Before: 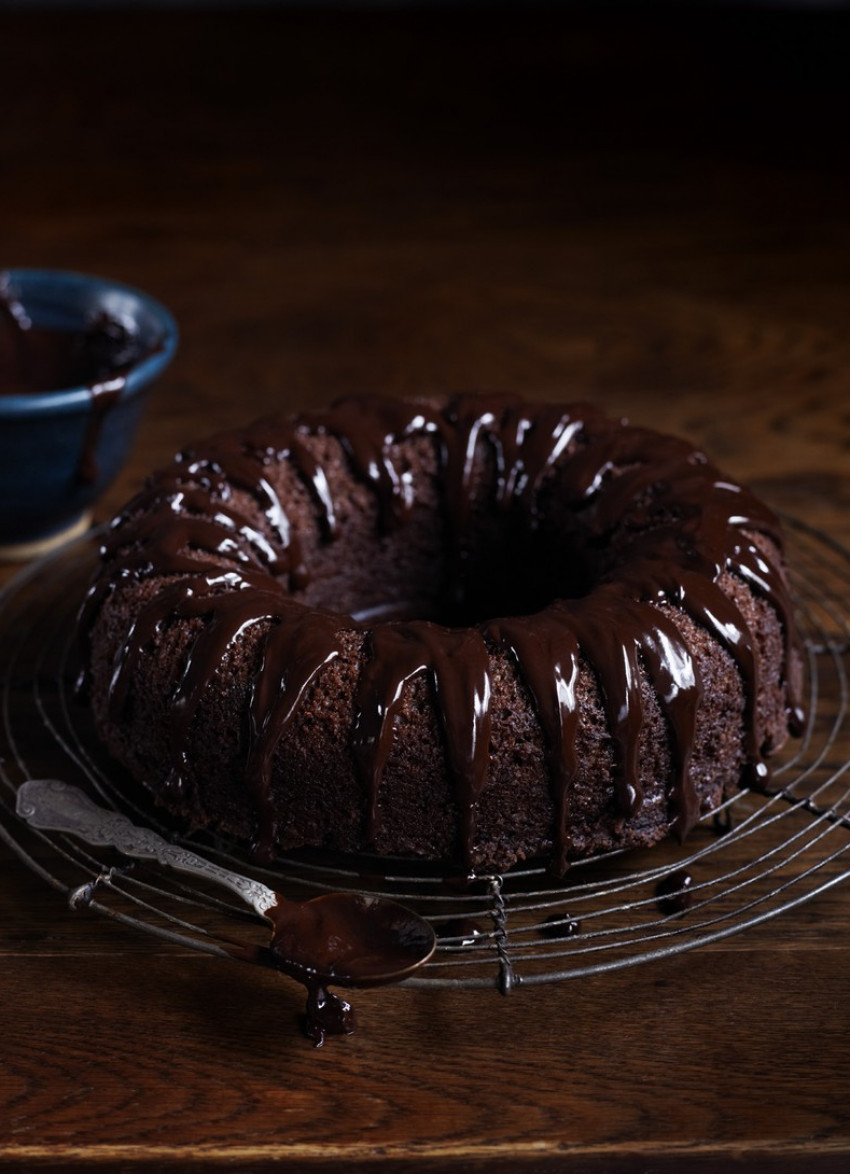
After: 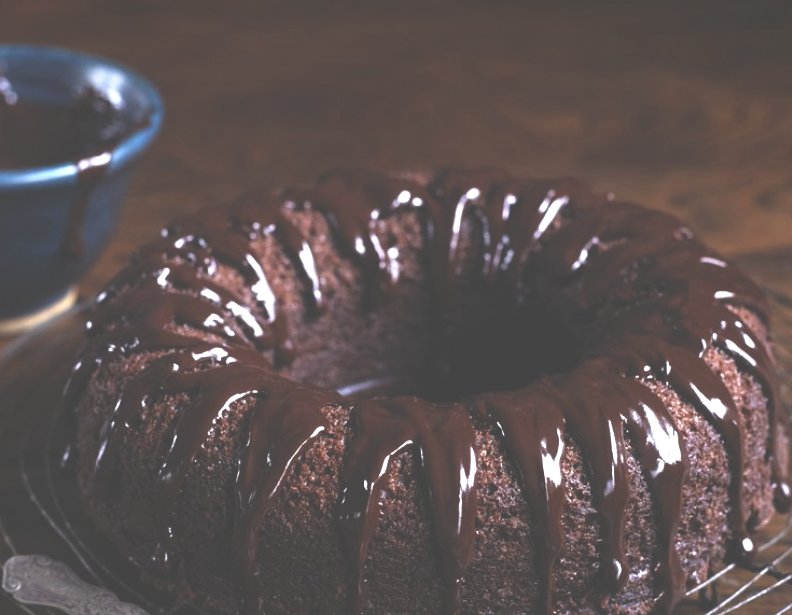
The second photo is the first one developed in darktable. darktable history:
exposure: black level correction -0.023, exposure 1.397 EV, compensate highlight preservation false
crop: left 1.744%, top 19.225%, right 5.069%, bottom 28.357%
